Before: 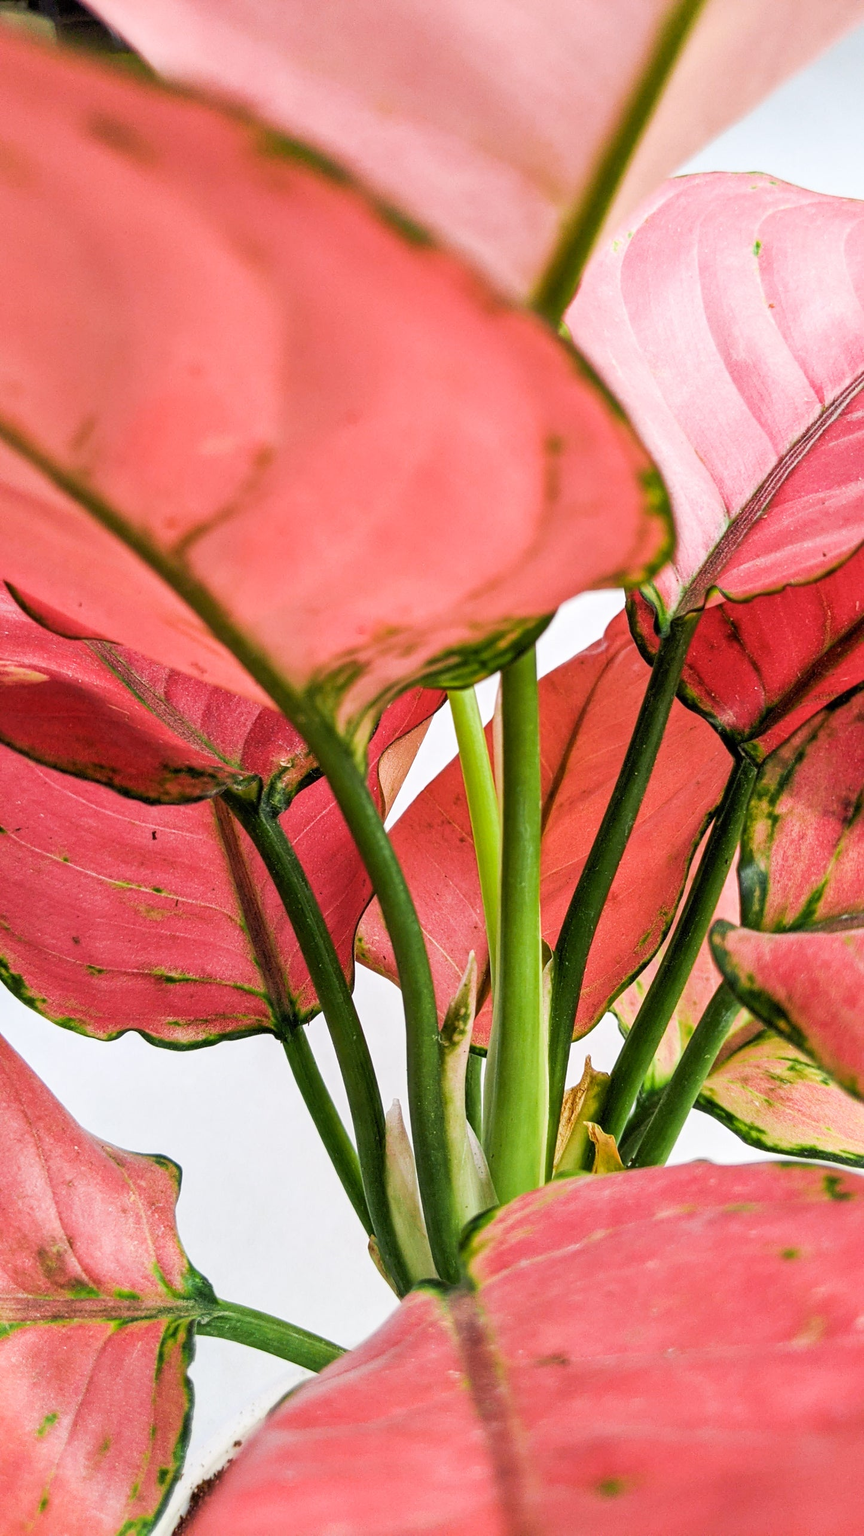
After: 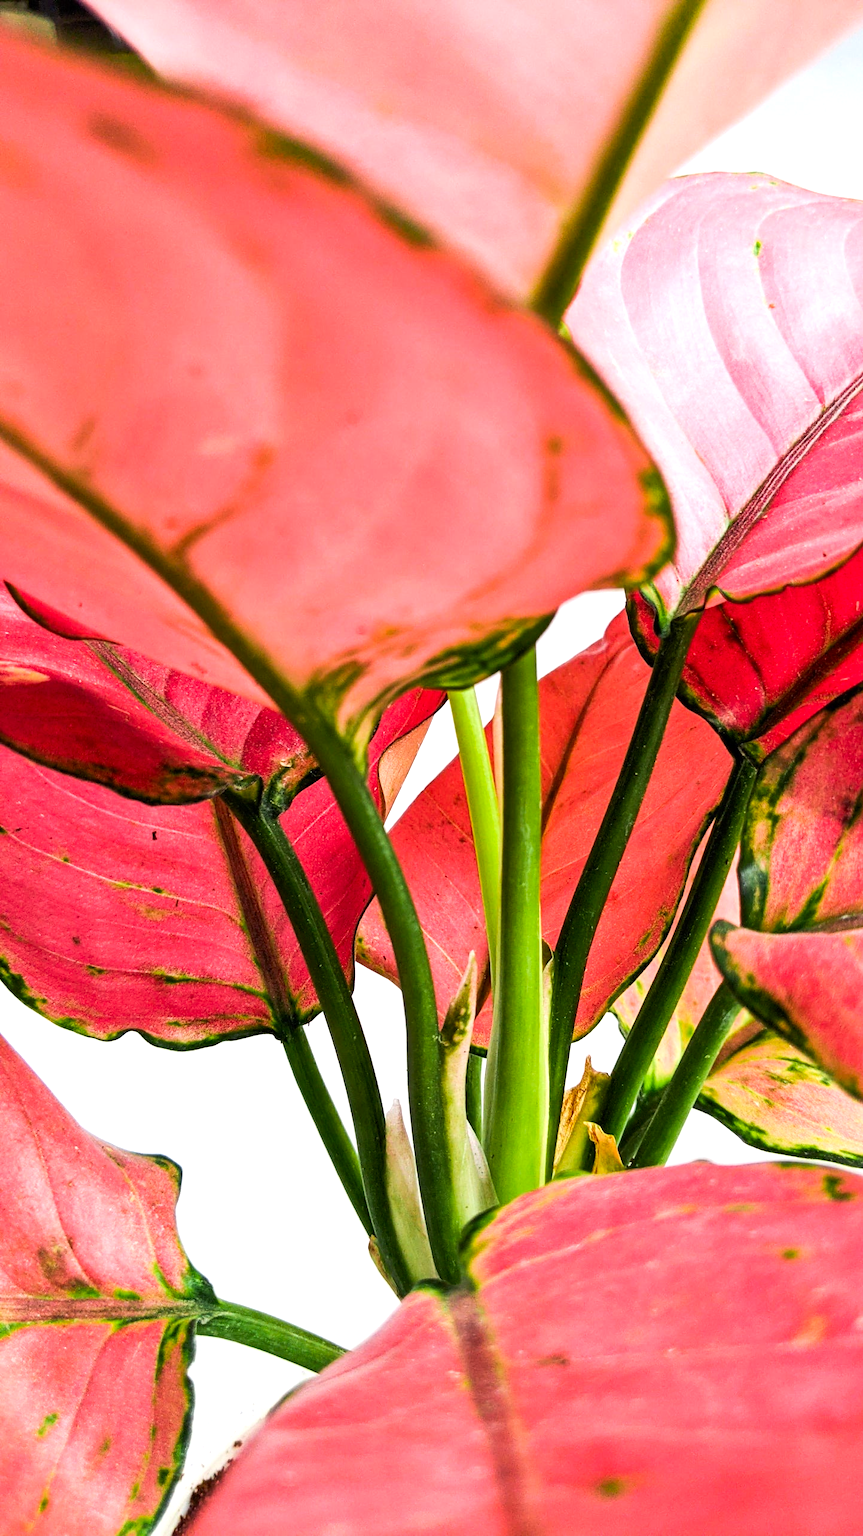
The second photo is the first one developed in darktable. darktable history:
tone equalizer: -8 EV -0.417 EV, -7 EV -0.389 EV, -6 EV -0.333 EV, -5 EV -0.222 EV, -3 EV 0.222 EV, -2 EV 0.333 EV, -1 EV 0.389 EV, +0 EV 0.417 EV, edges refinement/feathering 500, mask exposure compensation -1.57 EV, preserve details no
contrast brightness saturation: contrast 0.08, saturation 0.2
